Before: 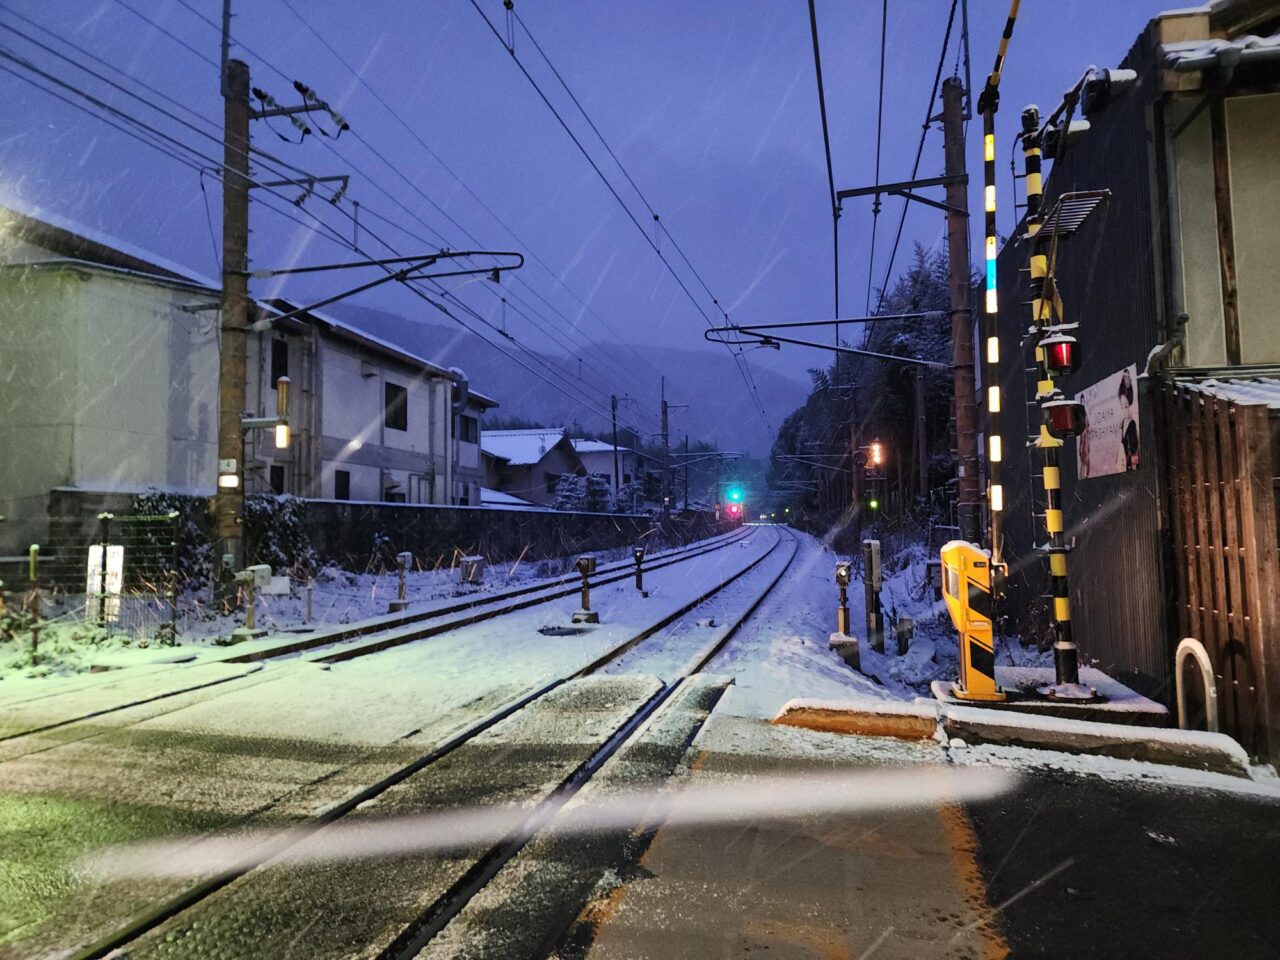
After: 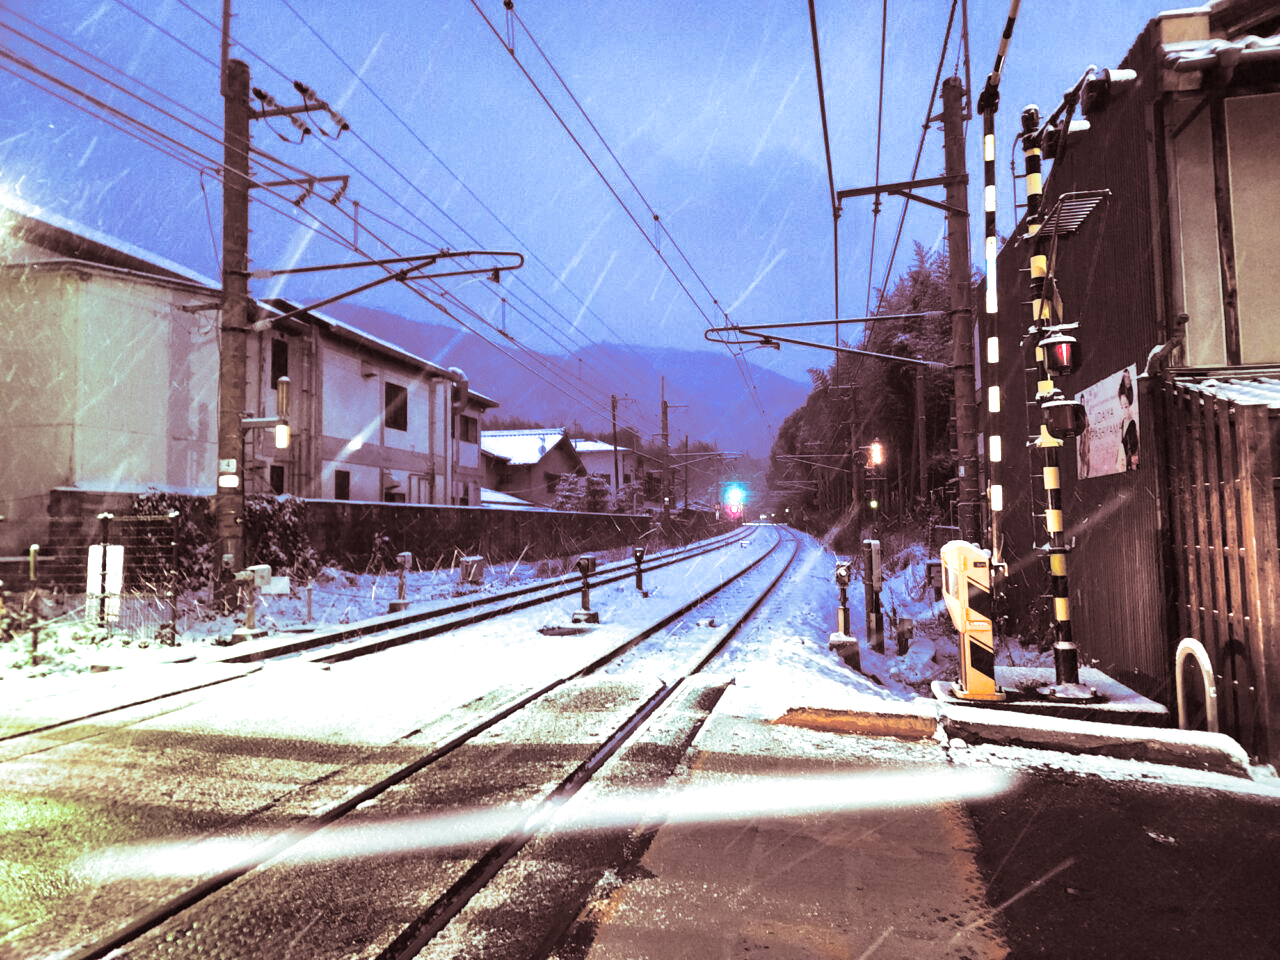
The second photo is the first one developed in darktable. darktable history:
split-toning: shadows › saturation 0.3, highlights › hue 180°, highlights › saturation 0.3, compress 0%
exposure: black level correction 0, exposure 1 EV, compensate highlight preservation false
